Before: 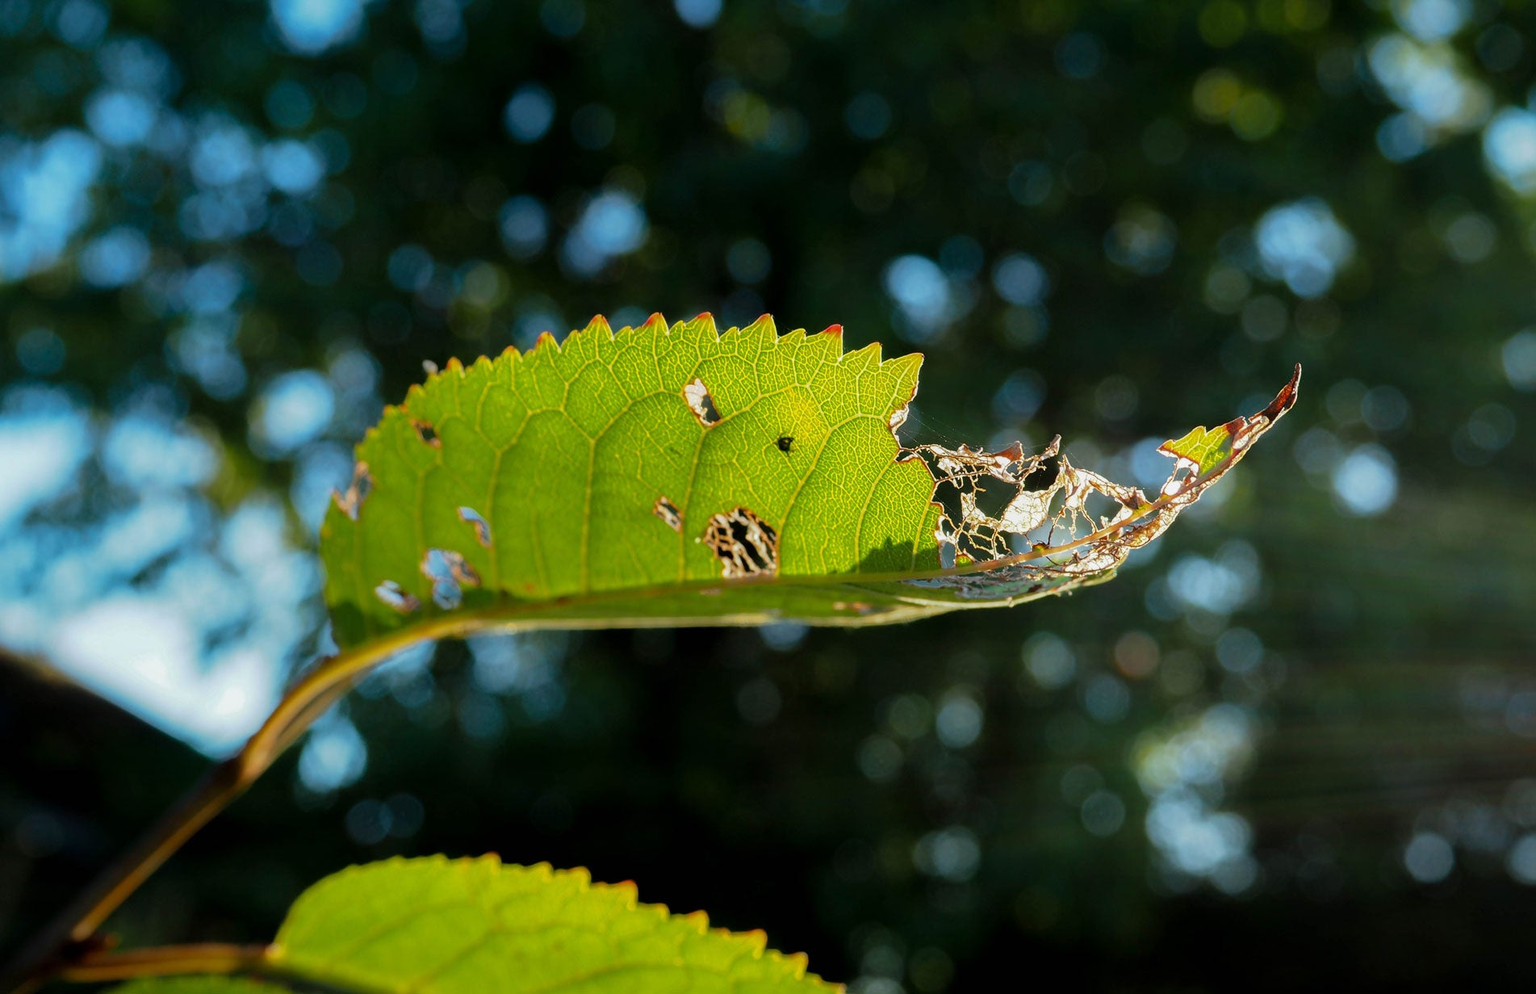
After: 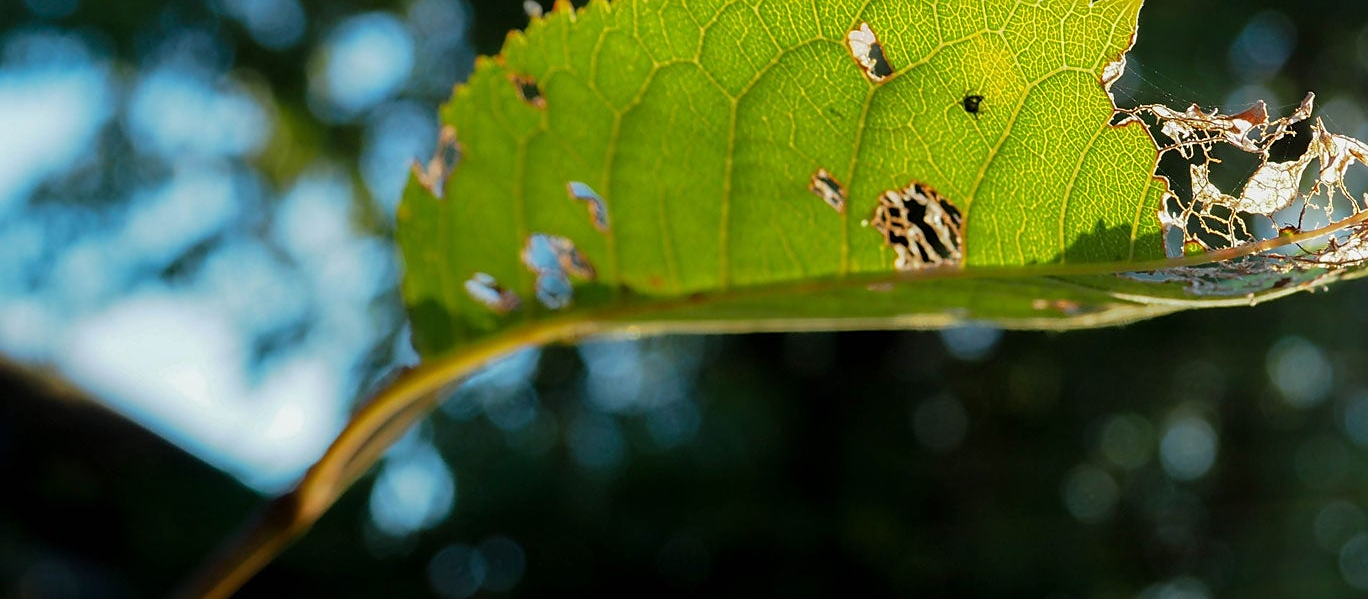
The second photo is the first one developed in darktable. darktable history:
crop: top 36.281%, right 28.096%, bottom 15.057%
sharpen: radius 1.831, amount 0.392, threshold 1.512
